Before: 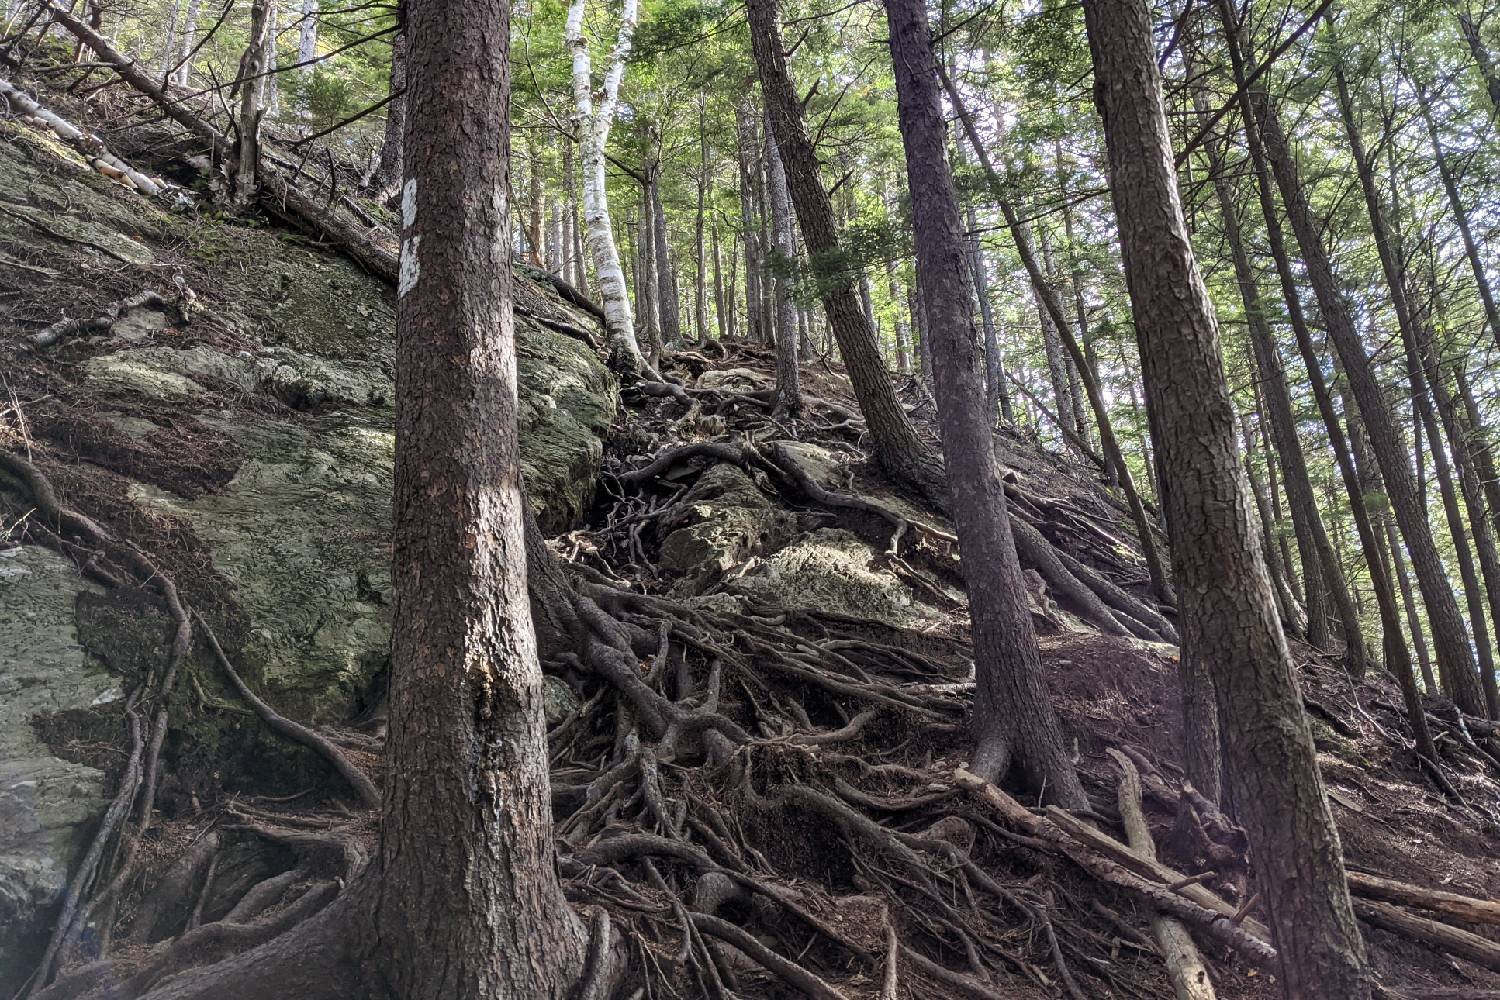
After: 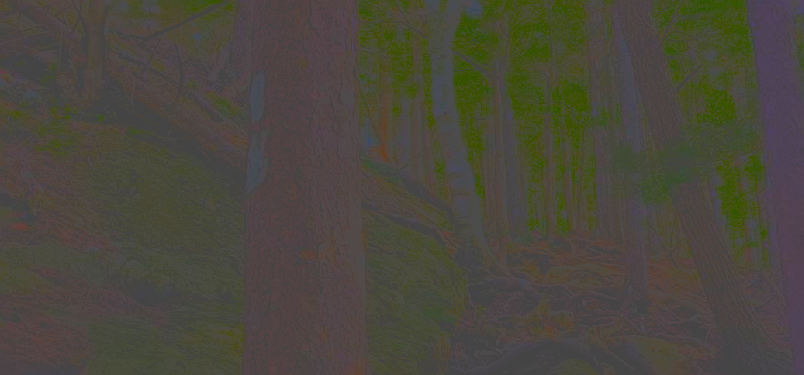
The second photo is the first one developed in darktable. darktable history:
contrast brightness saturation: contrast -0.975, brightness -0.174, saturation 0.742
local contrast: on, module defaults
levels: levels [0.129, 0.519, 0.867]
crop: left 10.153%, top 10.559%, right 36.126%, bottom 51.642%
exposure: exposure 0.783 EV, compensate highlight preservation false
sharpen: on, module defaults
filmic rgb: black relative exposure -6.22 EV, white relative exposure 6.95 EV, threshold 2.99 EV, hardness 2.24, enable highlight reconstruction true
